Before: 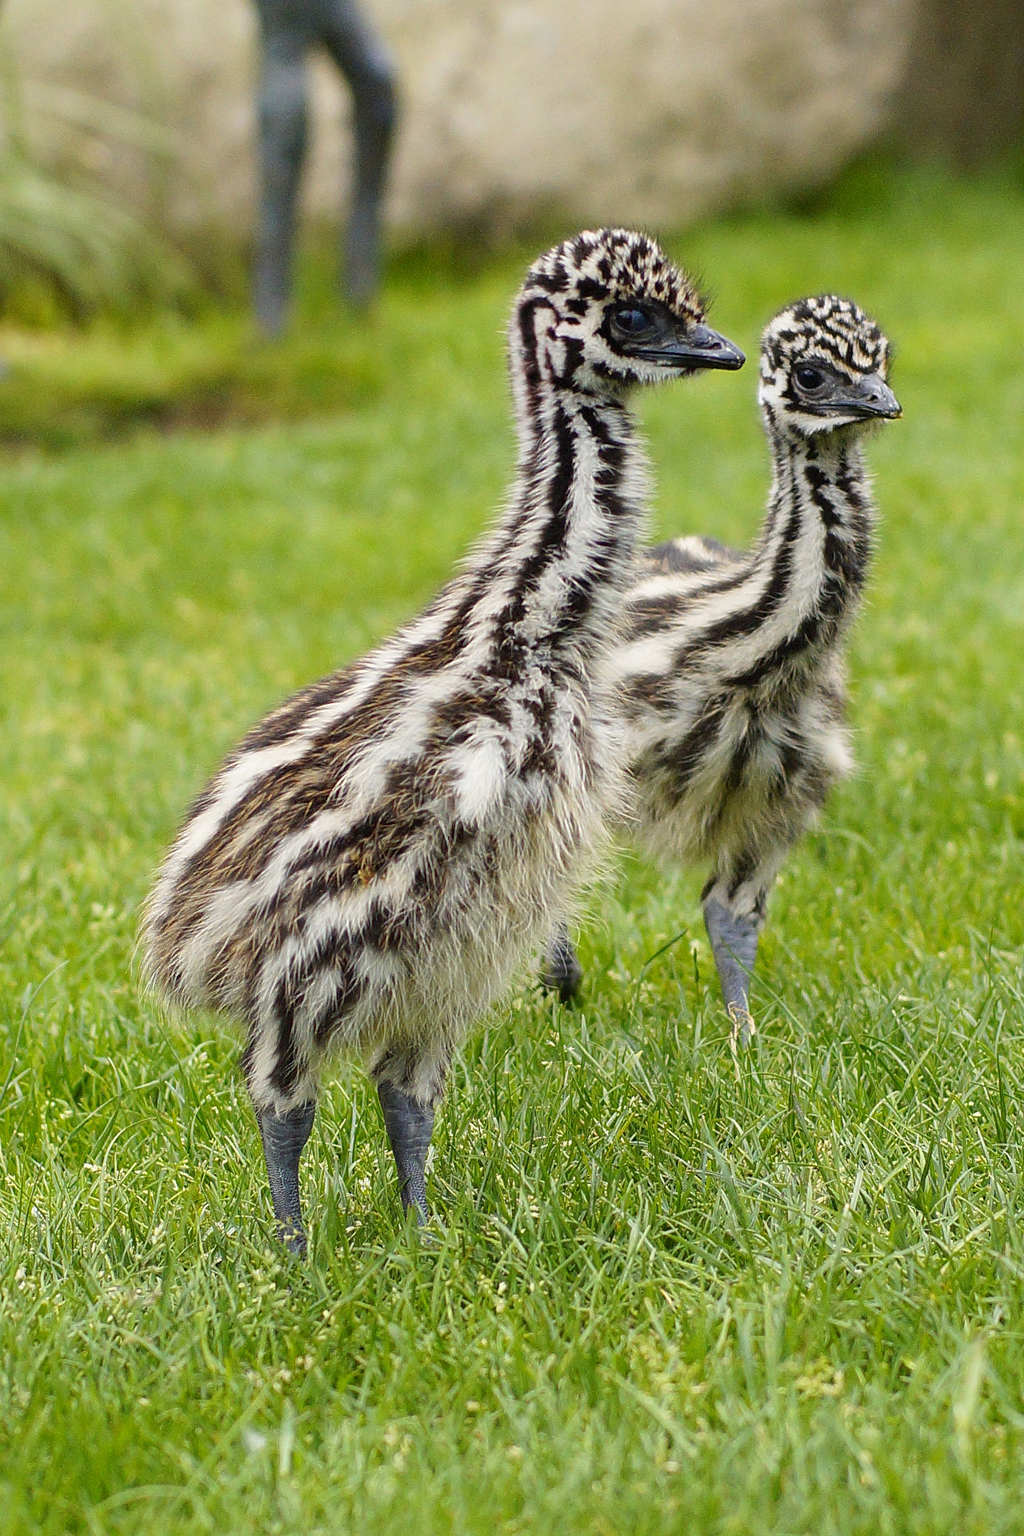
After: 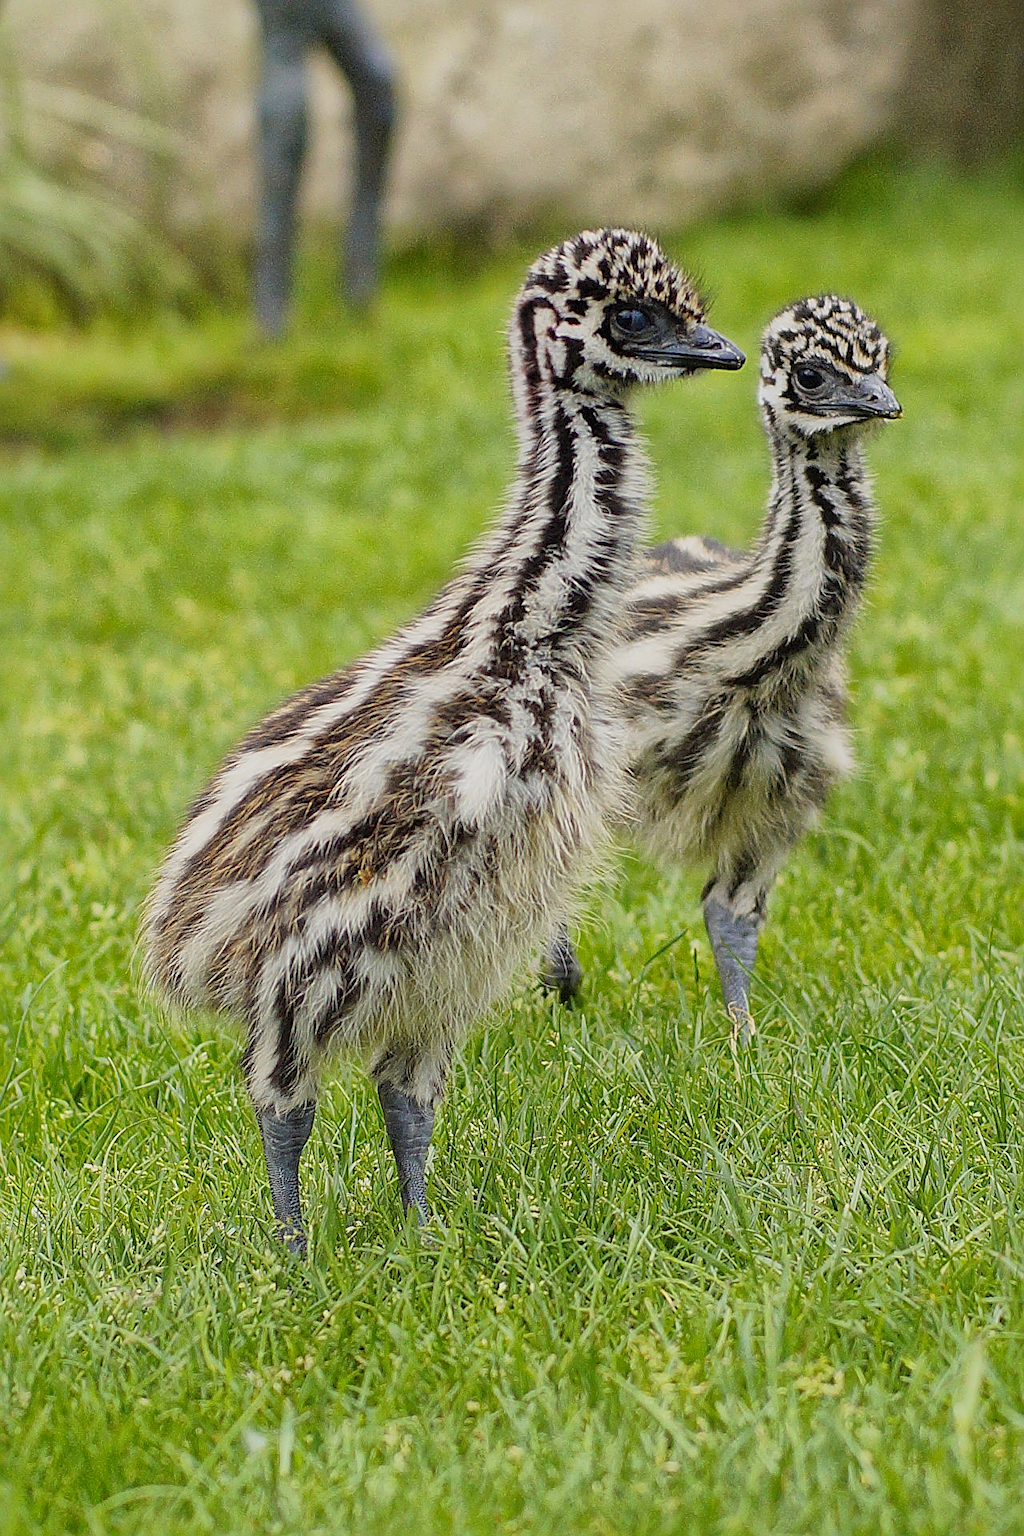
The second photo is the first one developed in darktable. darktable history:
sharpen: on, module defaults
global tonemap: drago (1, 100), detail 1
